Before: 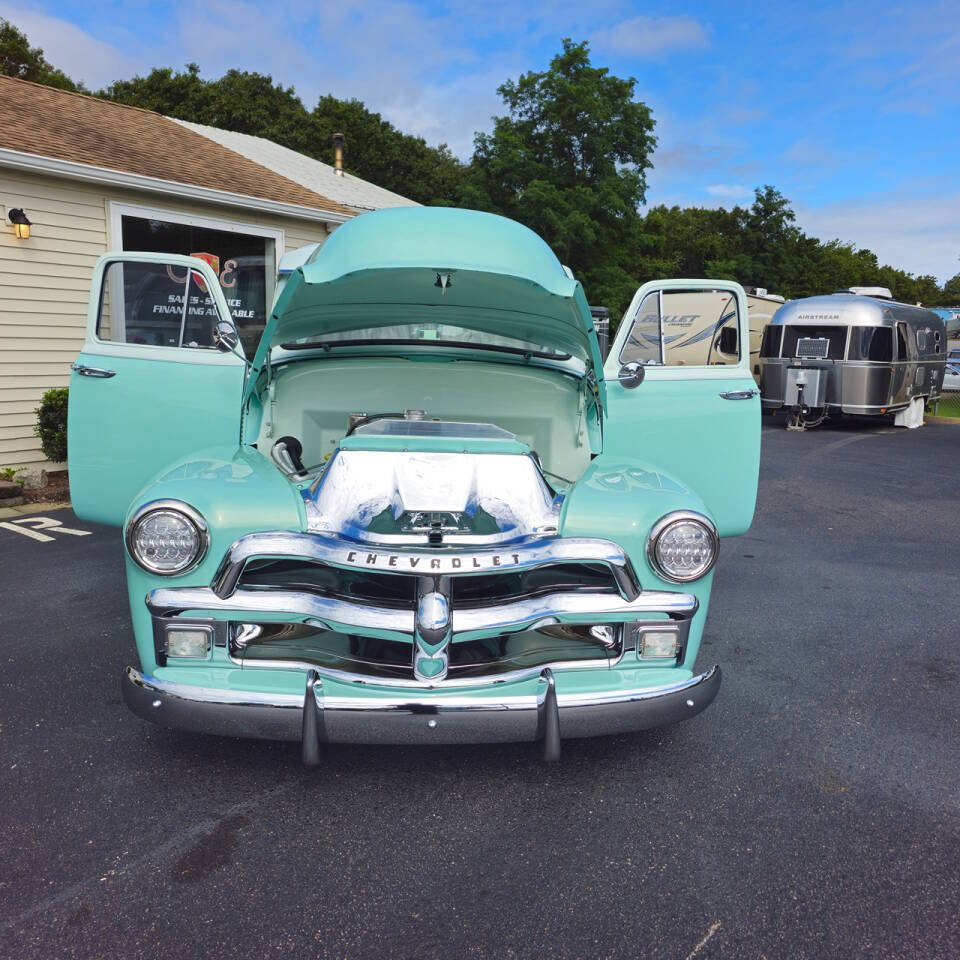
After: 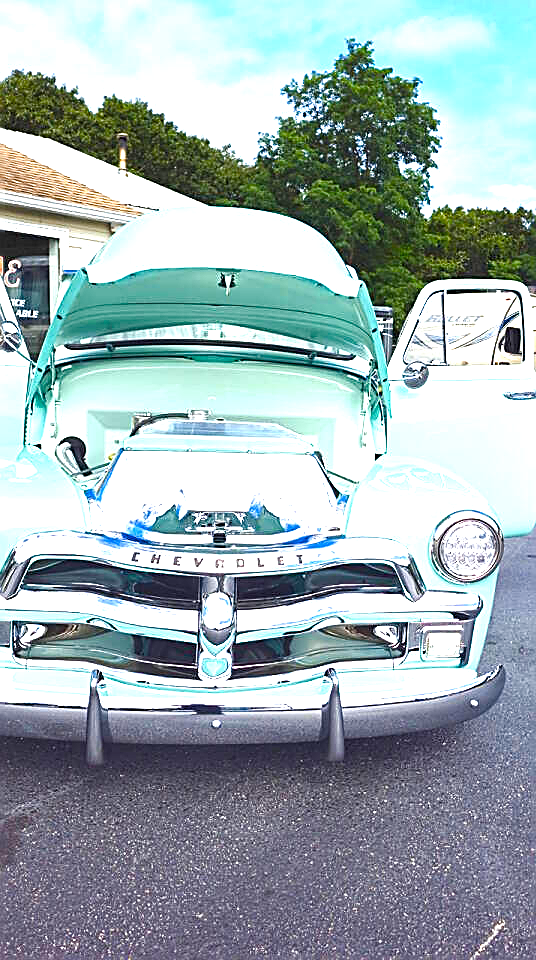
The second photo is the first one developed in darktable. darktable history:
contrast brightness saturation: contrast 0.025, brightness -0.03
color balance rgb: shadows lift › hue 85.8°, perceptual saturation grading › global saturation 0.49%, perceptual saturation grading › highlights -17.274%, perceptual saturation grading › mid-tones 32.625%, perceptual saturation grading › shadows 50.377%, perceptual brilliance grading › global brilliance 12.21%
exposure: black level correction 0, exposure 1.28 EV, compensate exposure bias true, compensate highlight preservation false
crop and rotate: left 22.517%, right 21.611%
sharpen: amount 0.993
